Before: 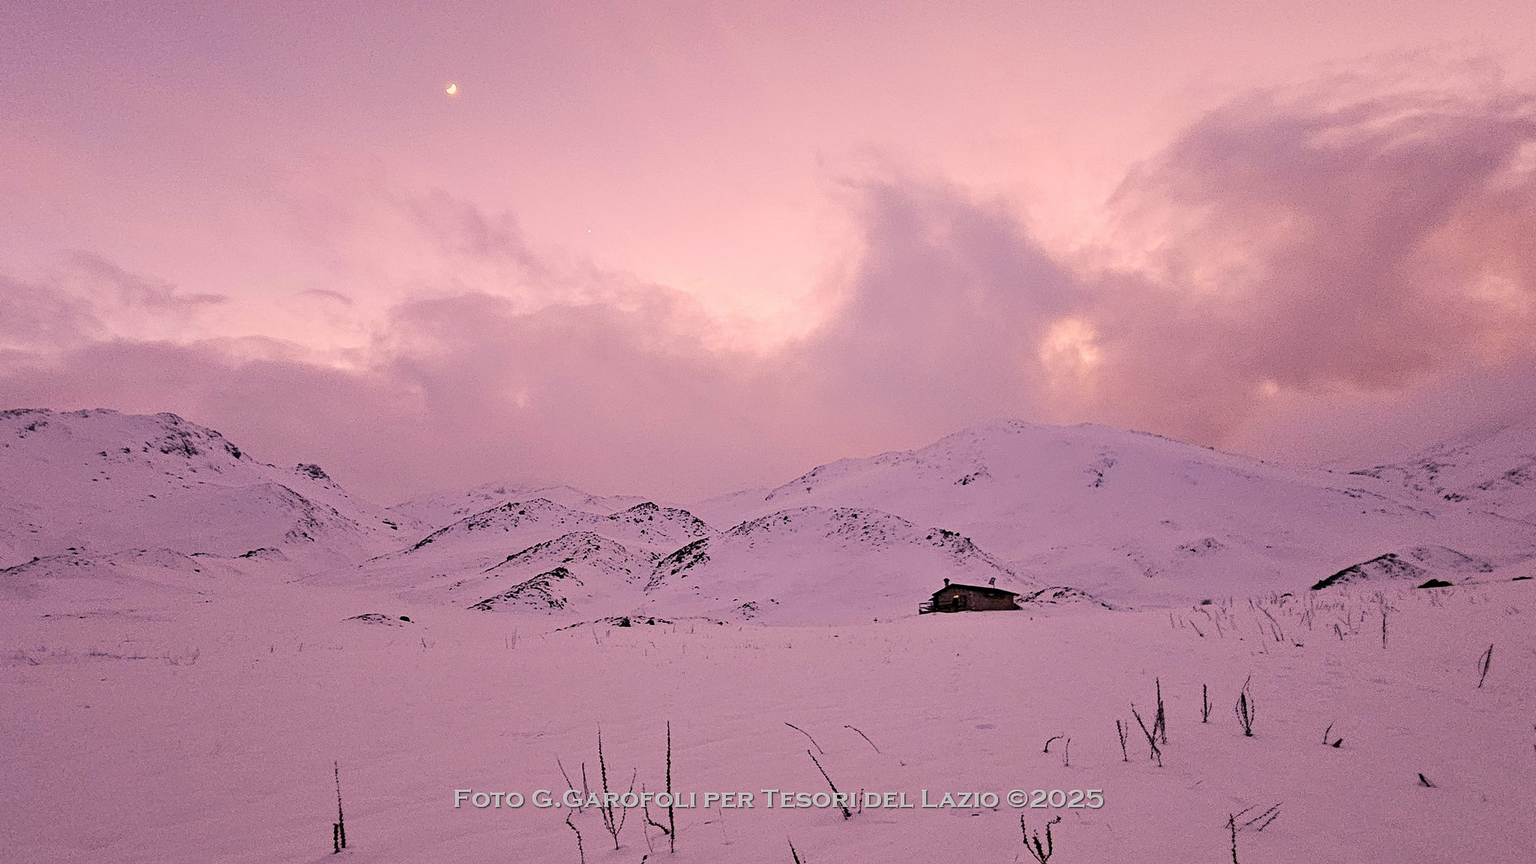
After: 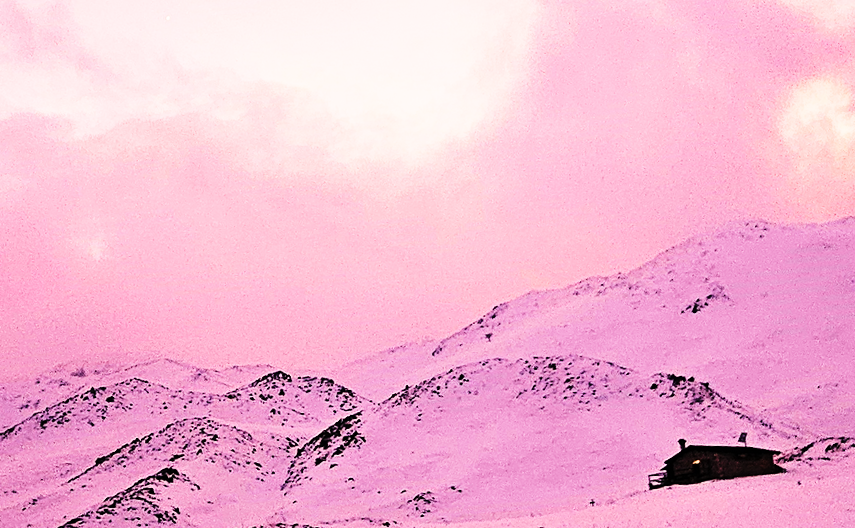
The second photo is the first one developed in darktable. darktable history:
rotate and perspective: rotation -4.86°, automatic cropping off
color balance: mode lift, gamma, gain (sRGB)
crop: left 30%, top 30%, right 30%, bottom 30%
tone curve: curves: ch0 [(0, 0) (0.003, 0.002) (0.011, 0.005) (0.025, 0.011) (0.044, 0.017) (0.069, 0.021) (0.1, 0.027) (0.136, 0.035) (0.177, 0.05) (0.224, 0.076) (0.277, 0.126) (0.335, 0.212) (0.399, 0.333) (0.468, 0.473) (0.543, 0.627) (0.623, 0.784) (0.709, 0.9) (0.801, 0.963) (0.898, 0.988) (1, 1)], preserve colors none
